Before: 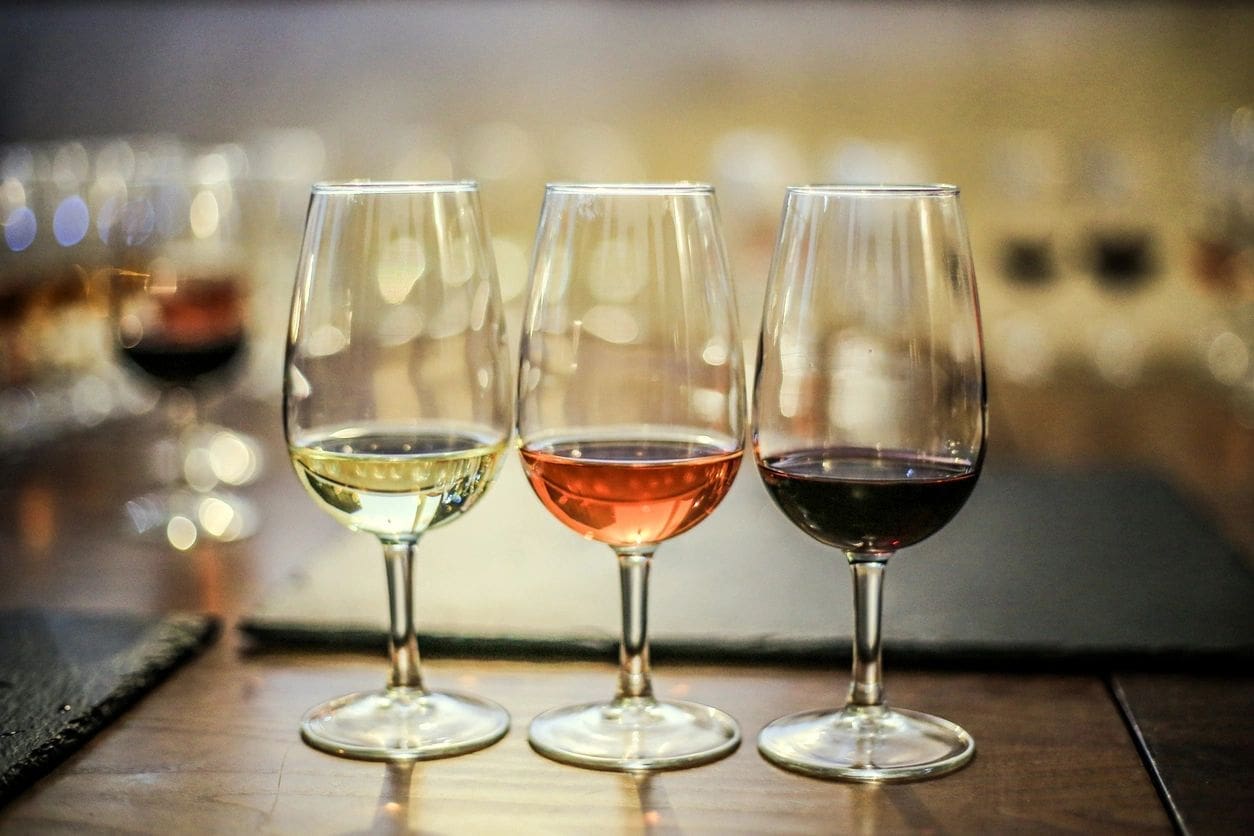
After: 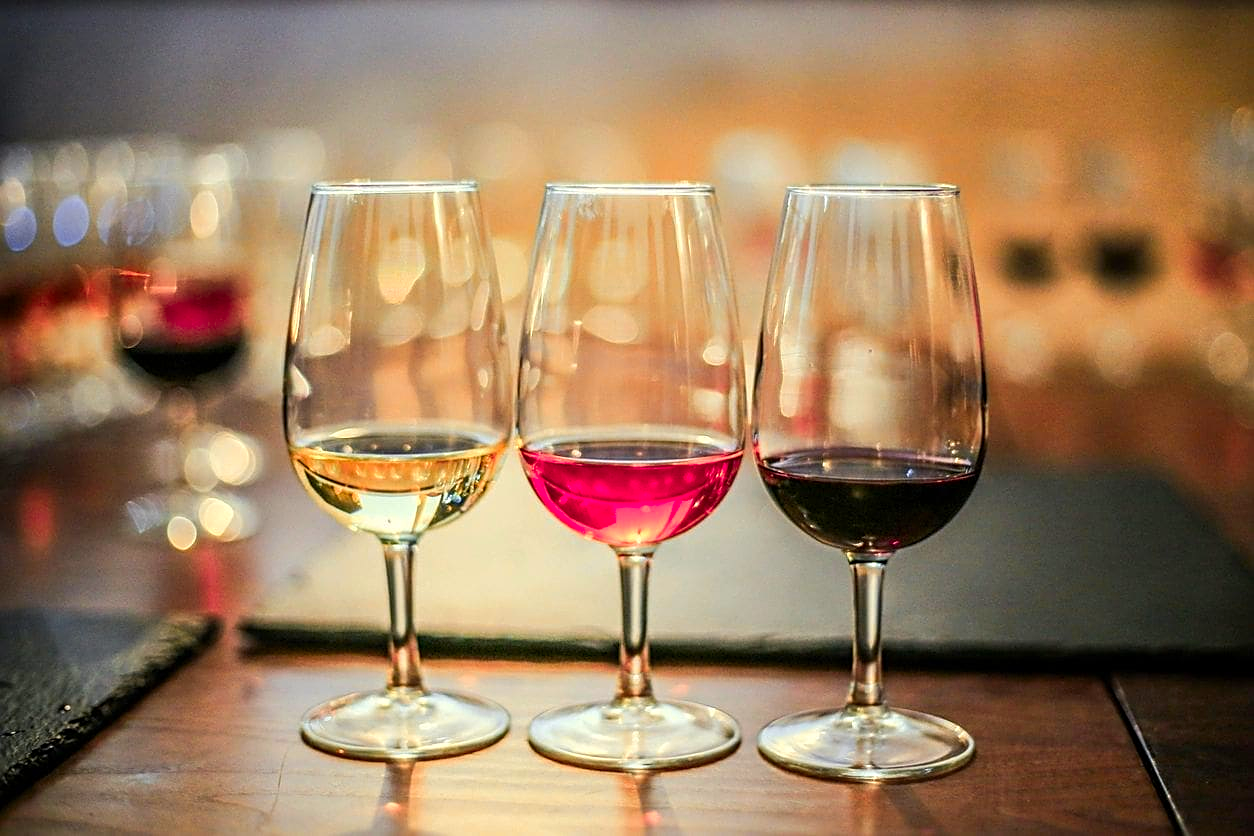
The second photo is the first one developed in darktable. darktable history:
sharpen: on, module defaults
color zones: curves: ch1 [(0.24, 0.634) (0.75, 0.5)]; ch2 [(0.253, 0.437) (0.745, 0.491)], mix 102.12%
